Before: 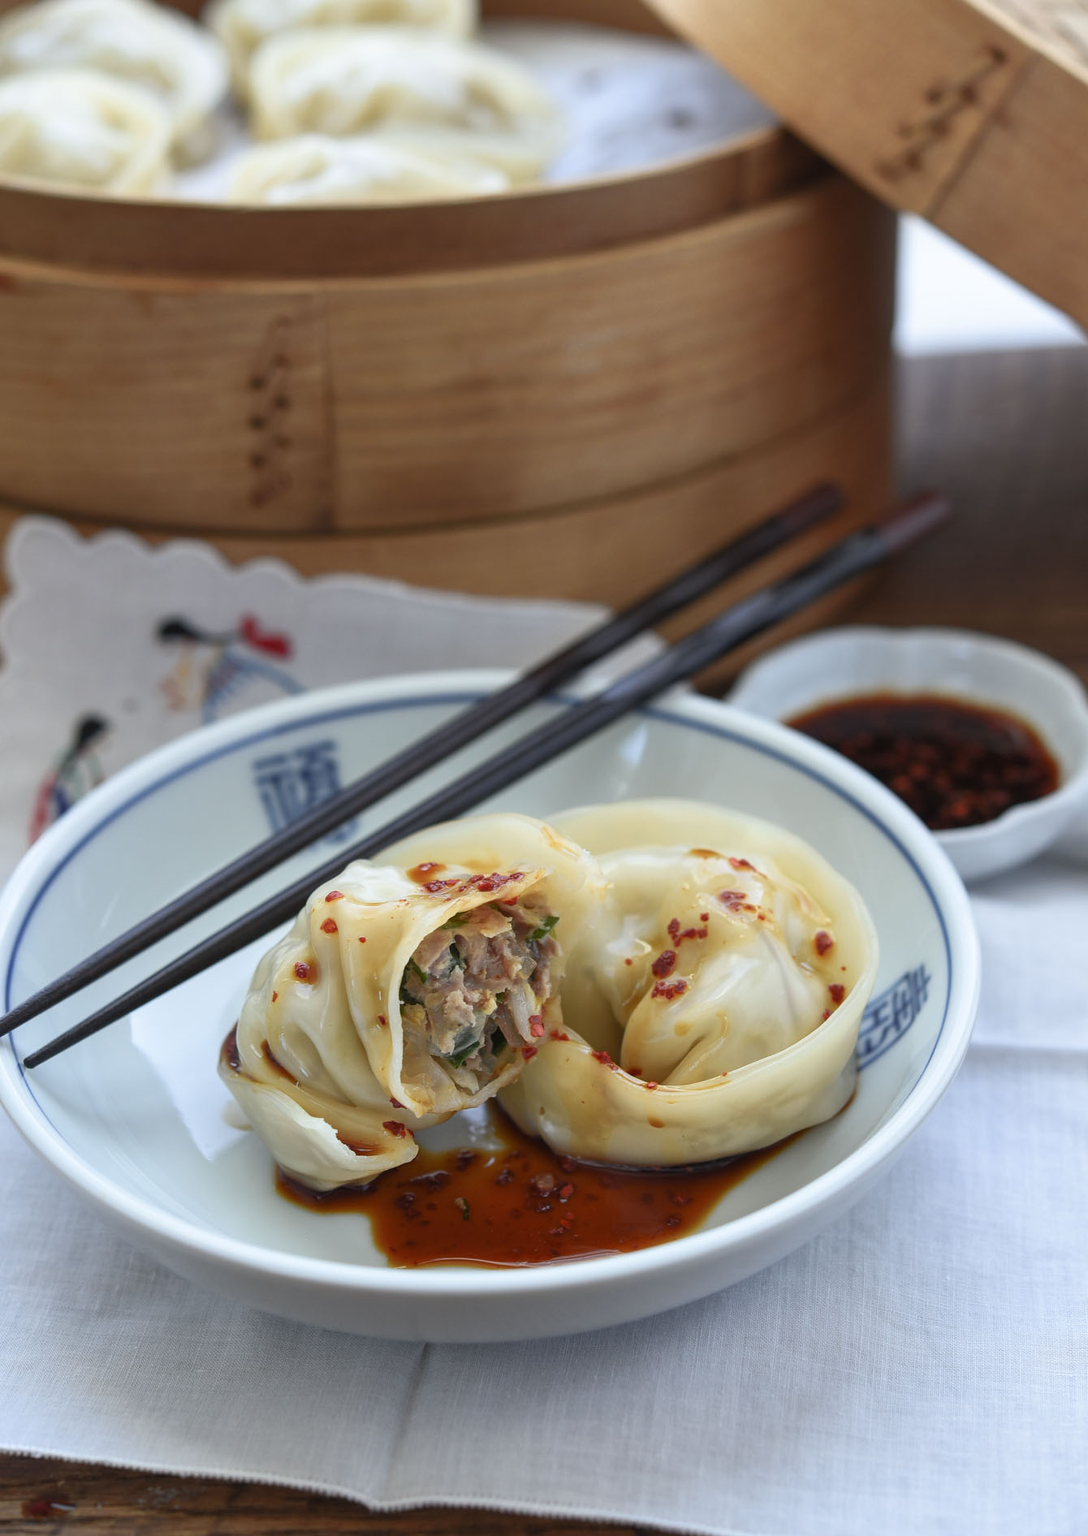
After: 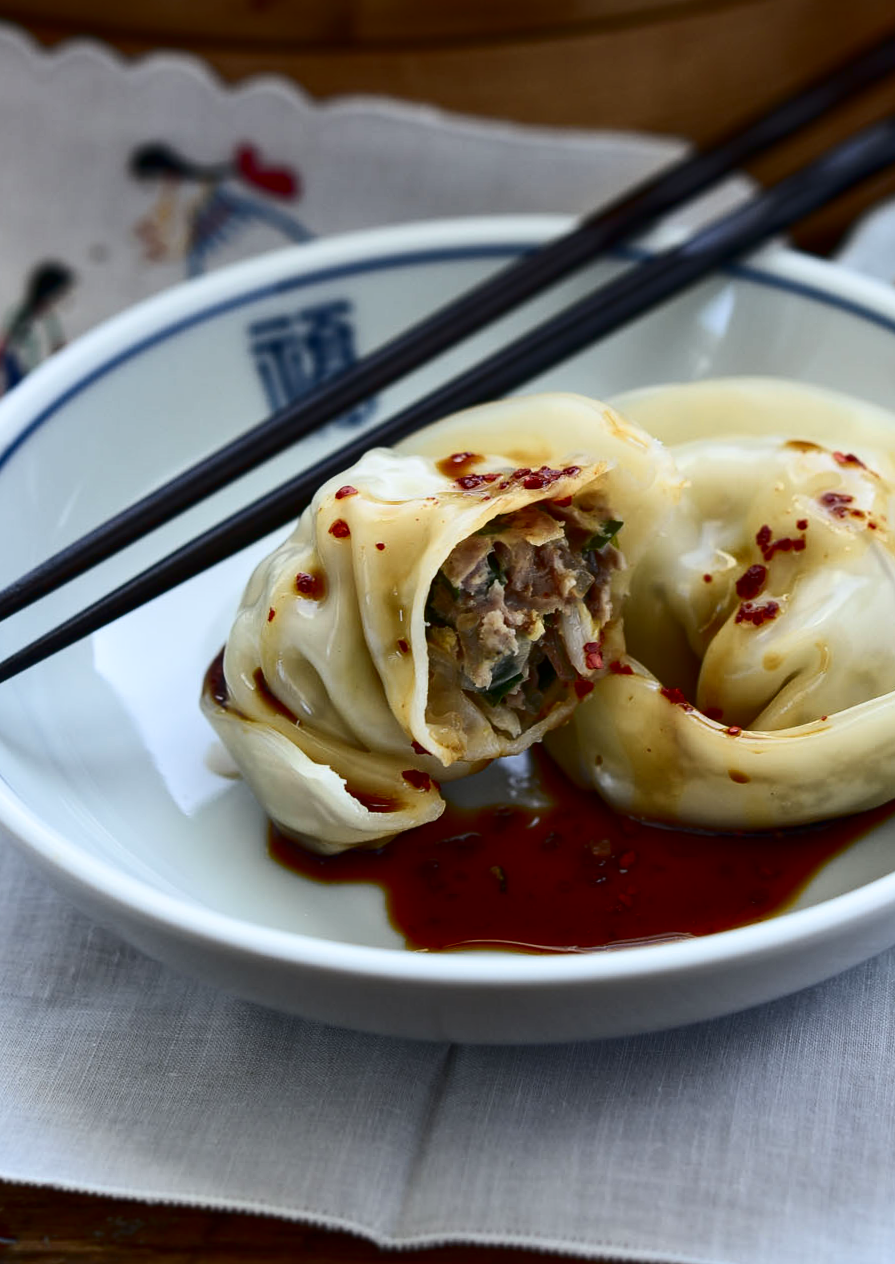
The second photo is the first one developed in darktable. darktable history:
contrast brightness saturation: contrast 0.24, brightness -0.24, saturation 0.14
crop and rotate: angle -0.82°, left 3.85%, top 31.828%, right 27.992%
